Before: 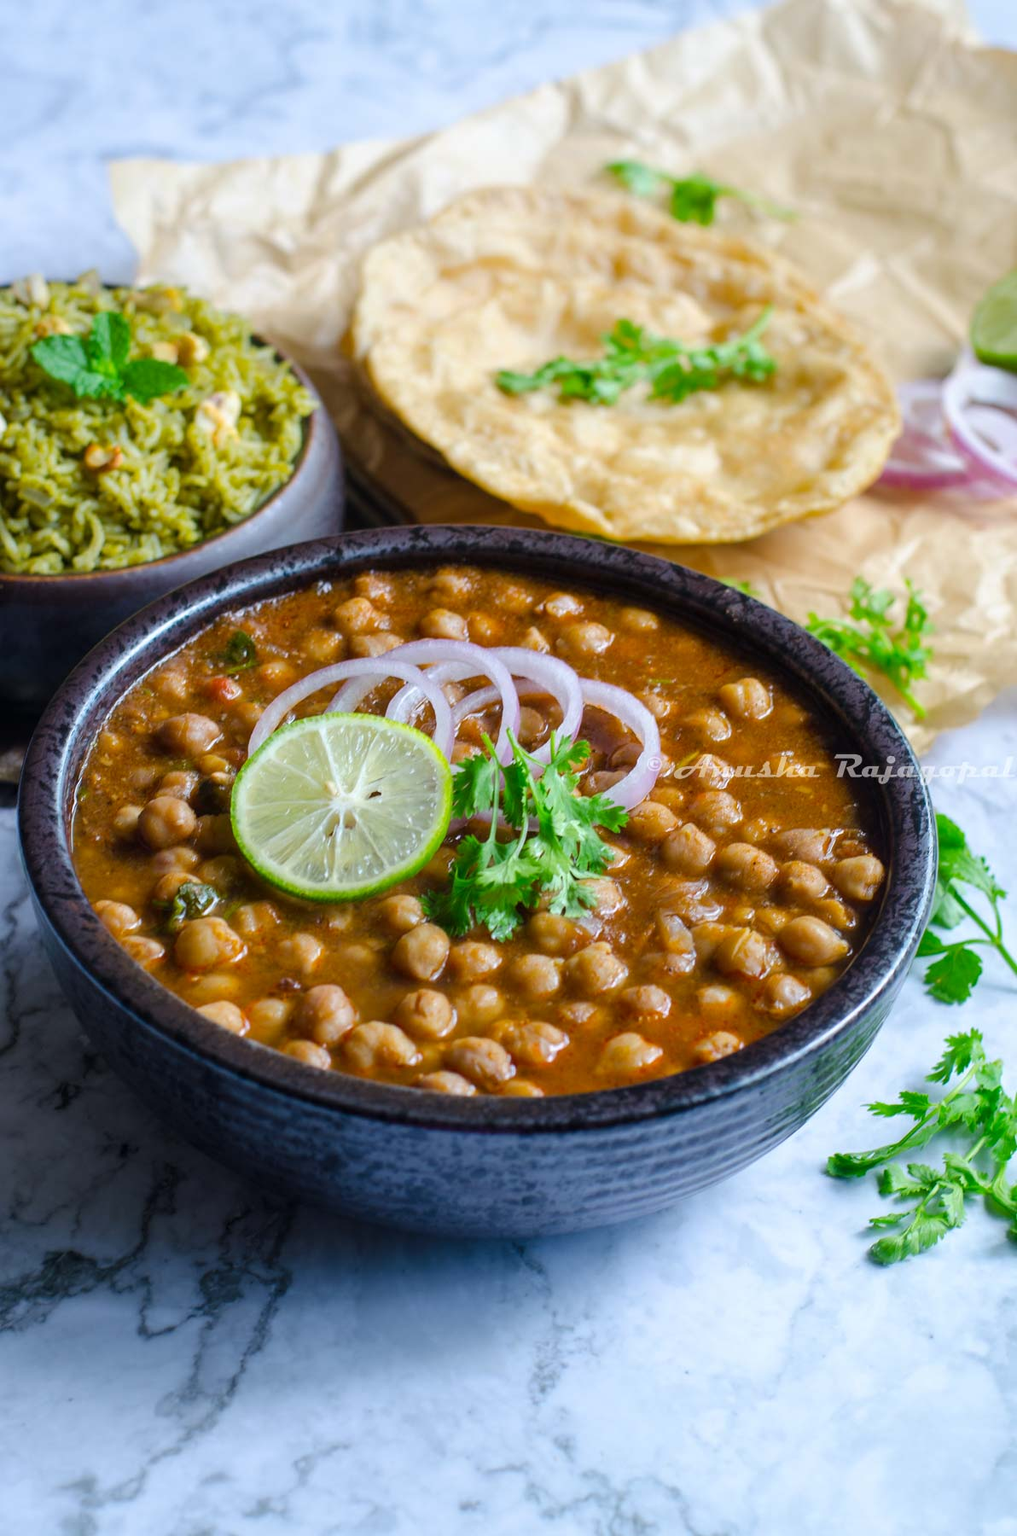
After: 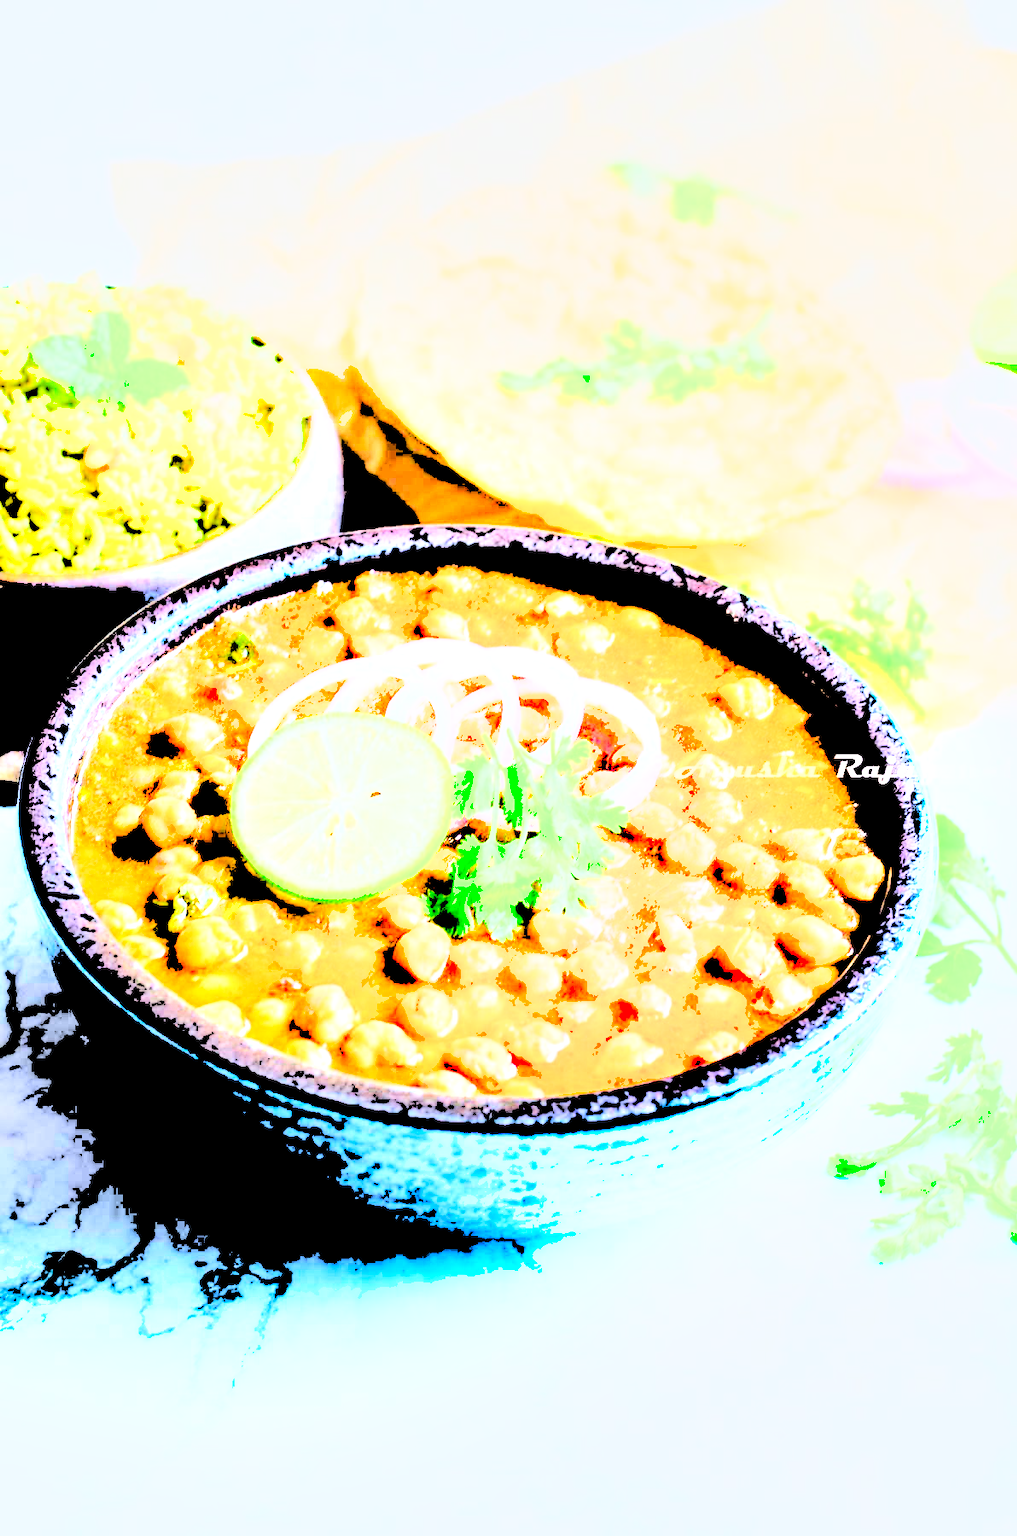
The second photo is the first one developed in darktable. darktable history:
base curve: curves: ch0 [(0, 0) (0.005, 0.002) (0.193, 0.295) (0.399, 0.664) (0.75, 0.928) (1, 1)]
levels: levels [0.246, 0.246, 0.506]
exposure: exposure 0.669 EV, compensate highlight preservation false
shadows and highlights: soften with gaussian
